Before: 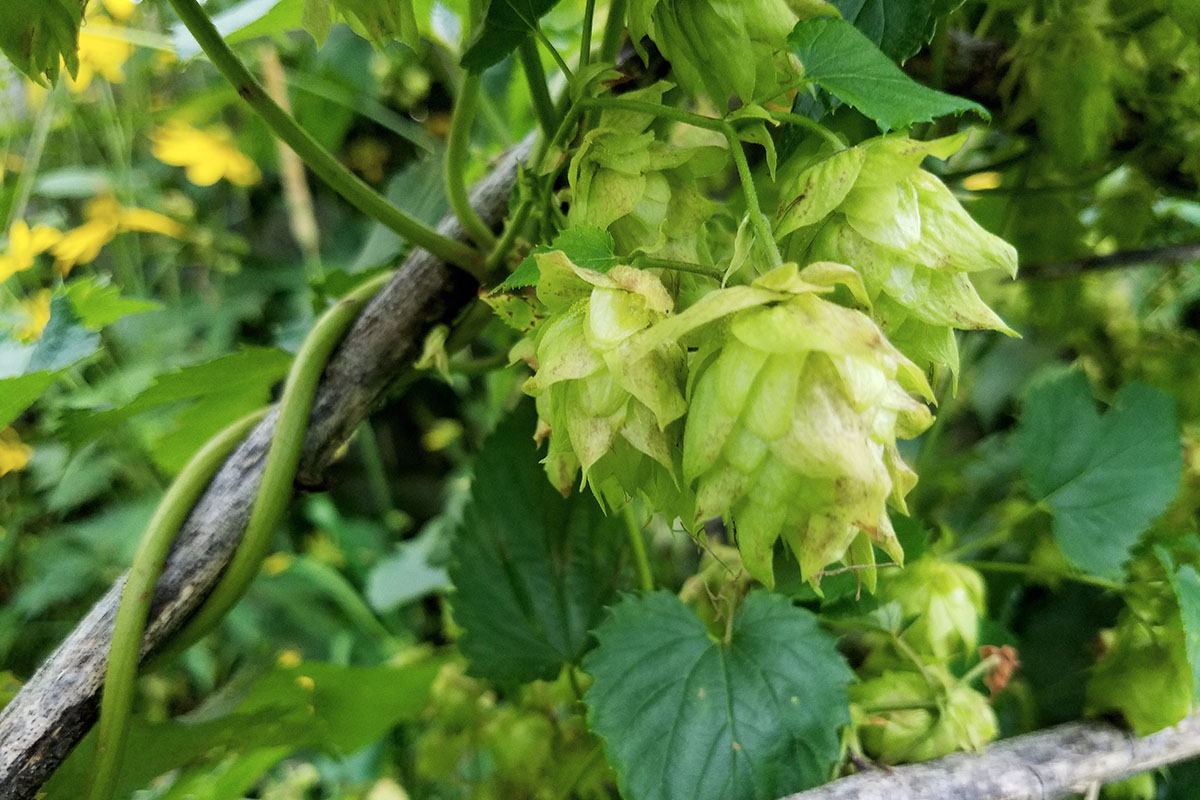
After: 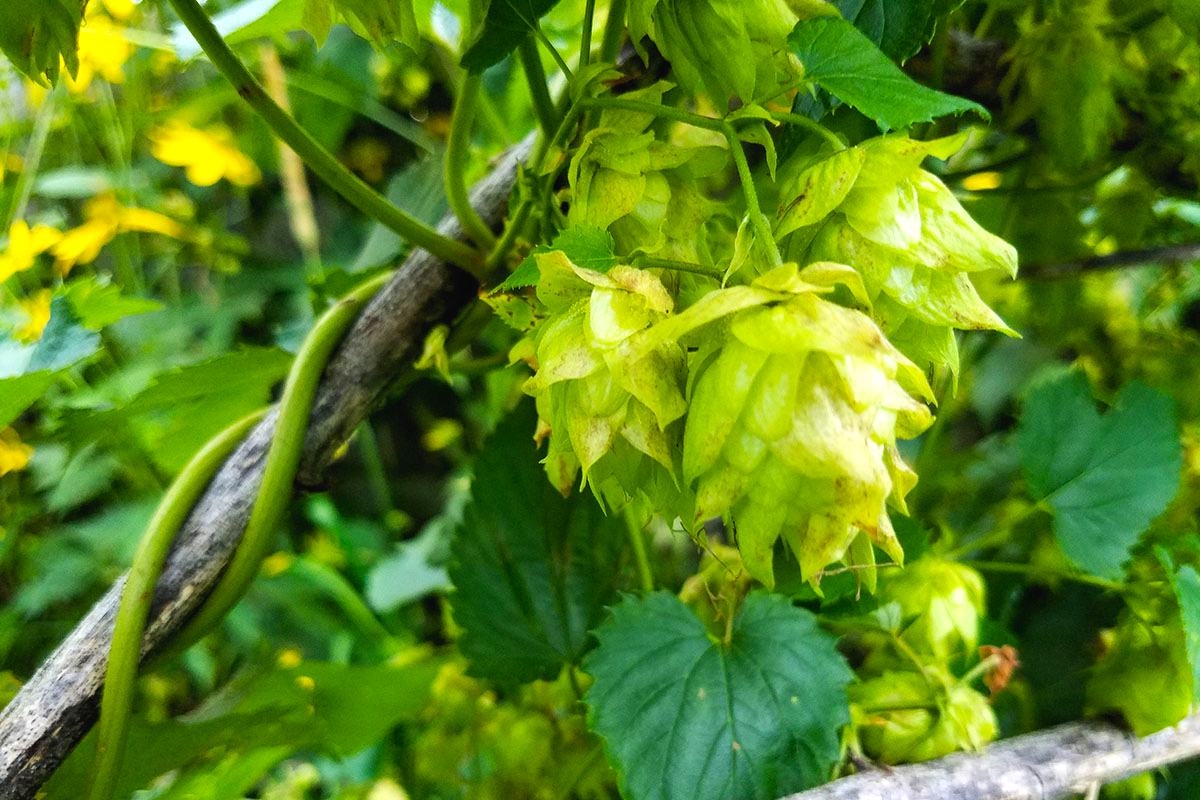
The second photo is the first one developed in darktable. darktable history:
color balance rgb: global offset › luminance 0.25%, perceptual saturation grading › global saturation 25.133%, perceptual brilliance grading › highlights 9.853%, perceptual brilliance grading › mid-tones 5.034%, global vibrance 20%
